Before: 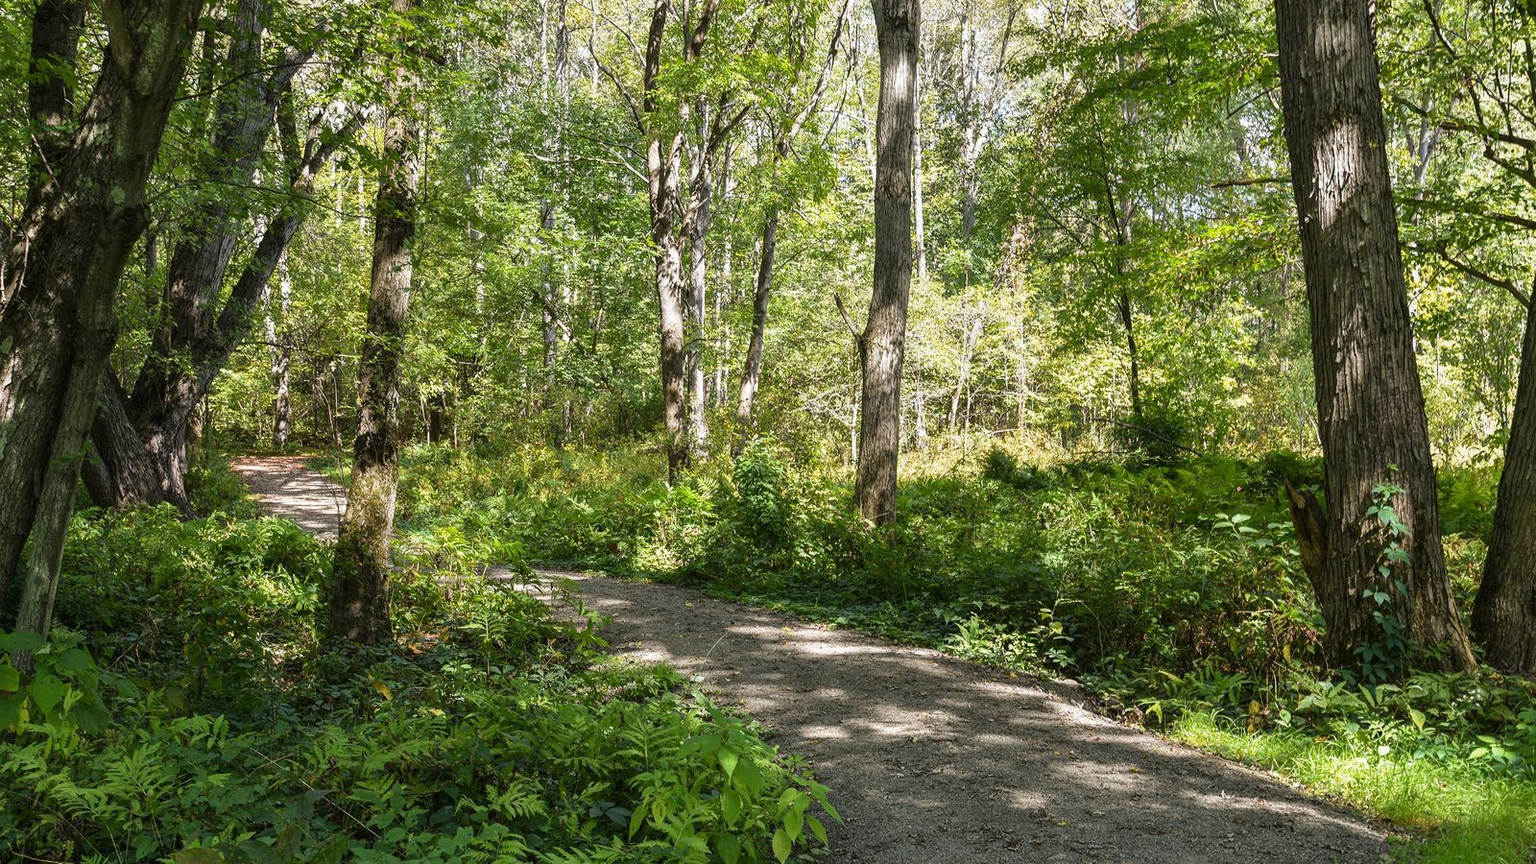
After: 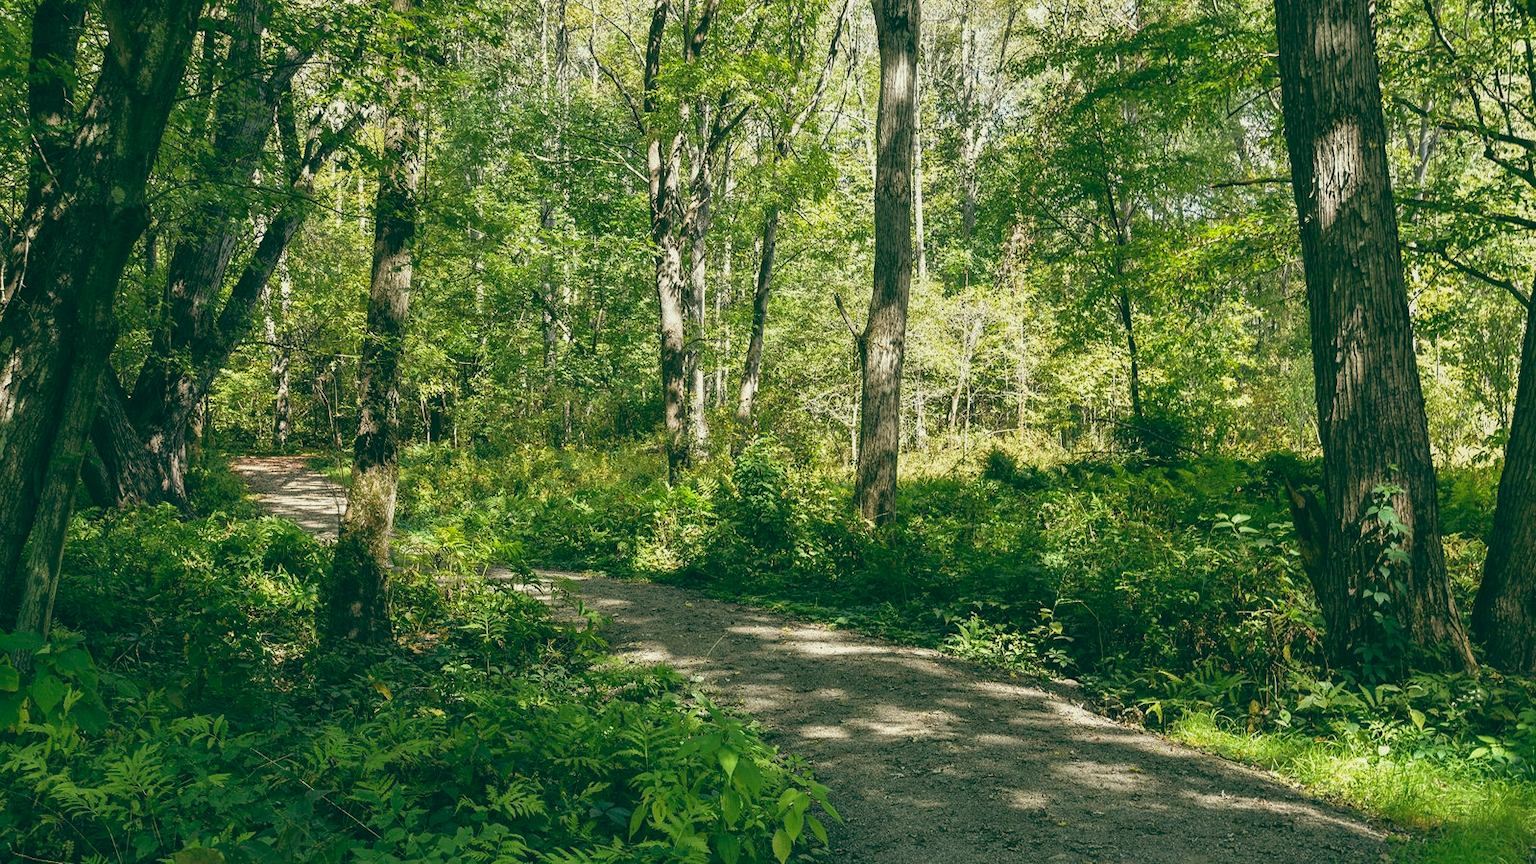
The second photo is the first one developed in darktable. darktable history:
rotate and perspective: automatic cropping off
color balance: lift [1.005, 0.99, 1.007, 1.01], gamma [1, 1.034, 1.032, 0.966], gain [0.873, 1.055, 1.067, 0.933]
